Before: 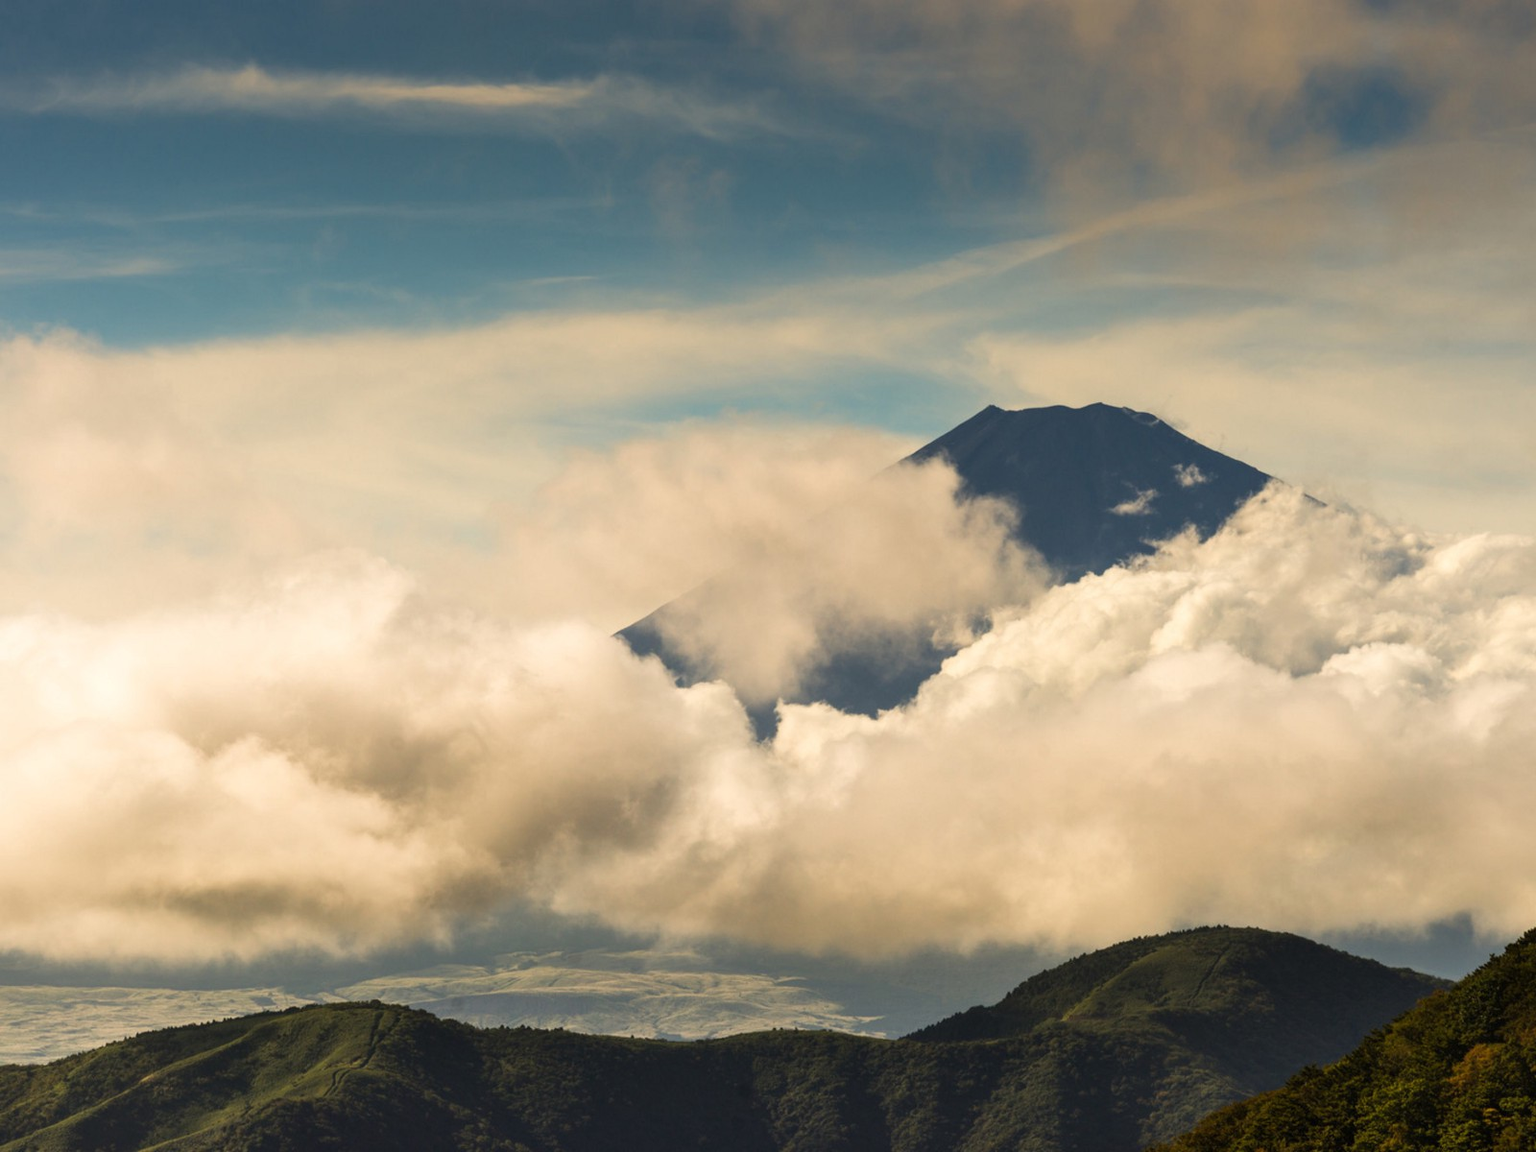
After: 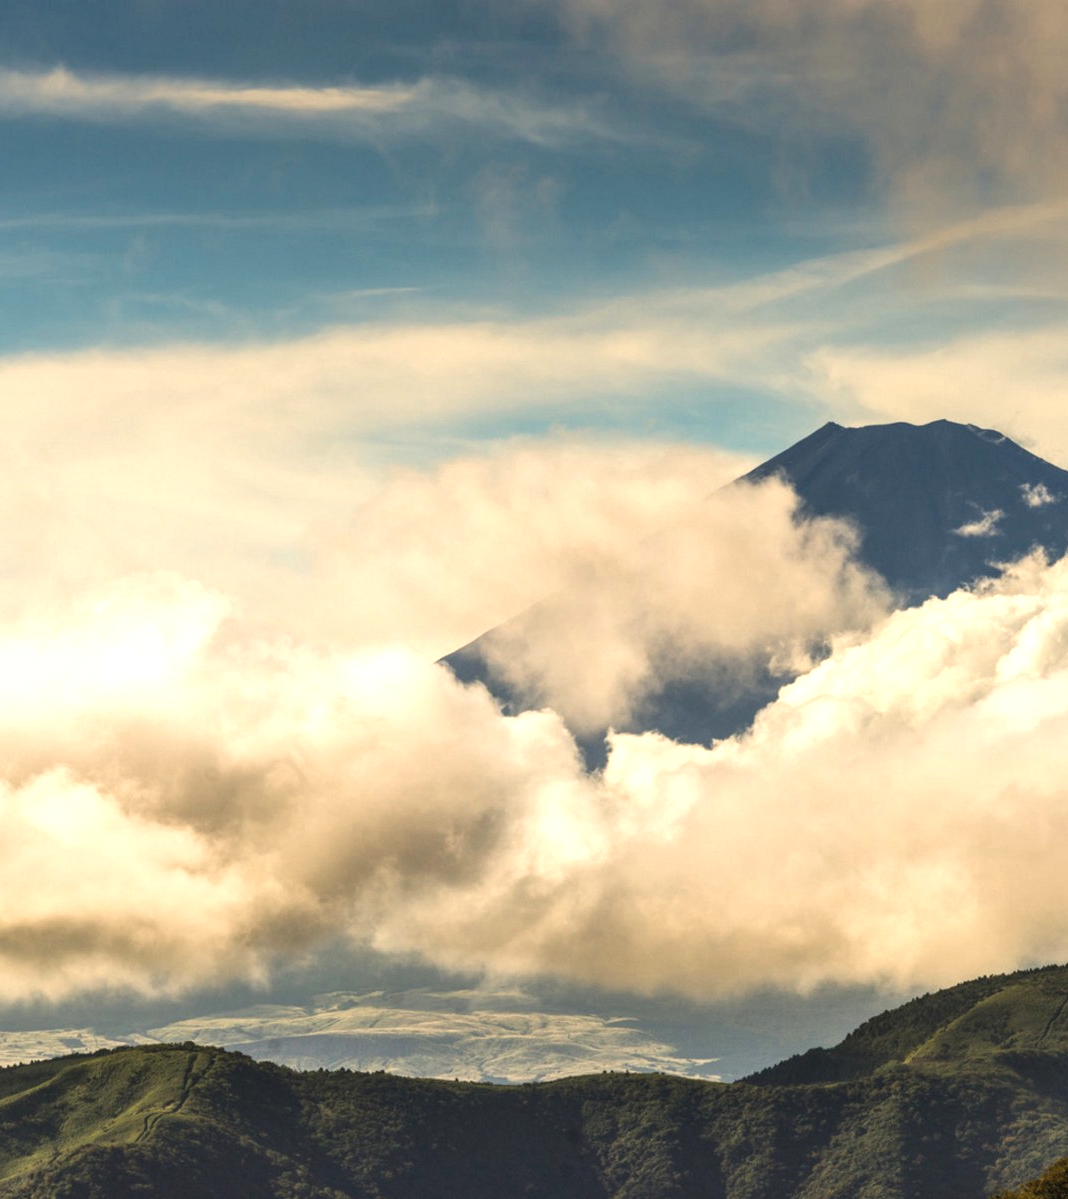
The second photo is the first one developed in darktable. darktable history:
local contrast: on, module defaults
exposure: black level correction 0, exposure 0.498 EV, compensate highlight preservation false
crop and rotate: left 12.672%, right 20.575%
